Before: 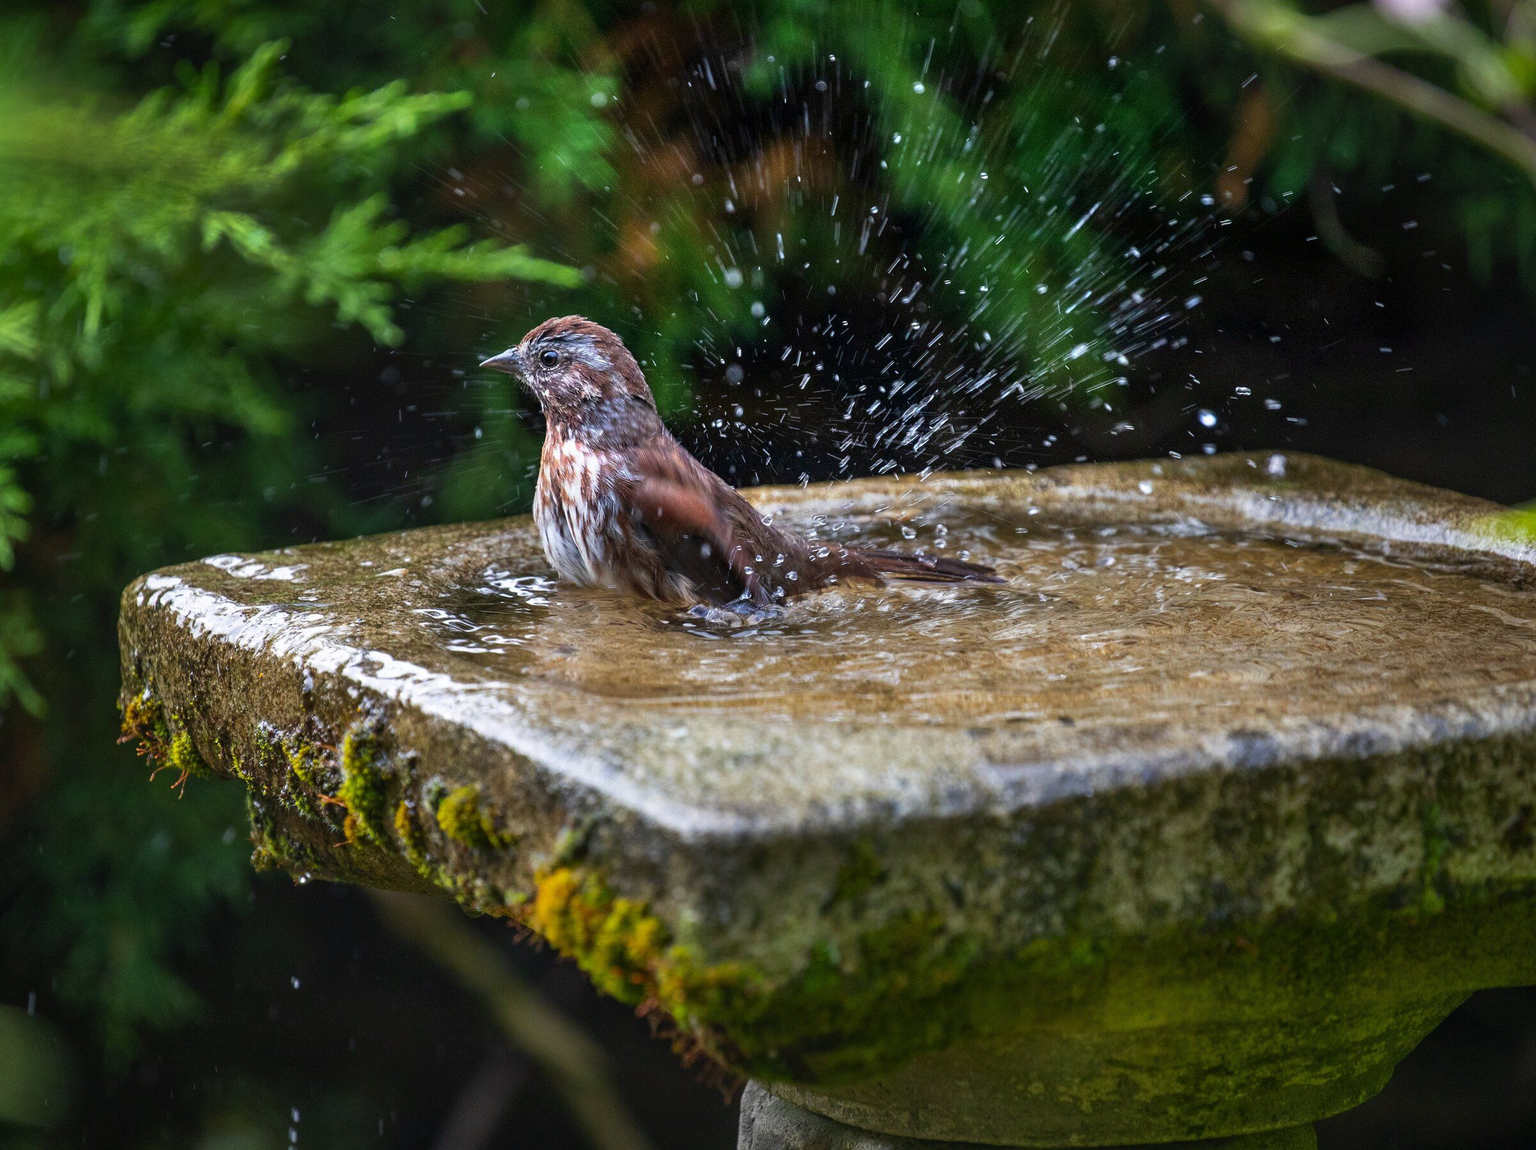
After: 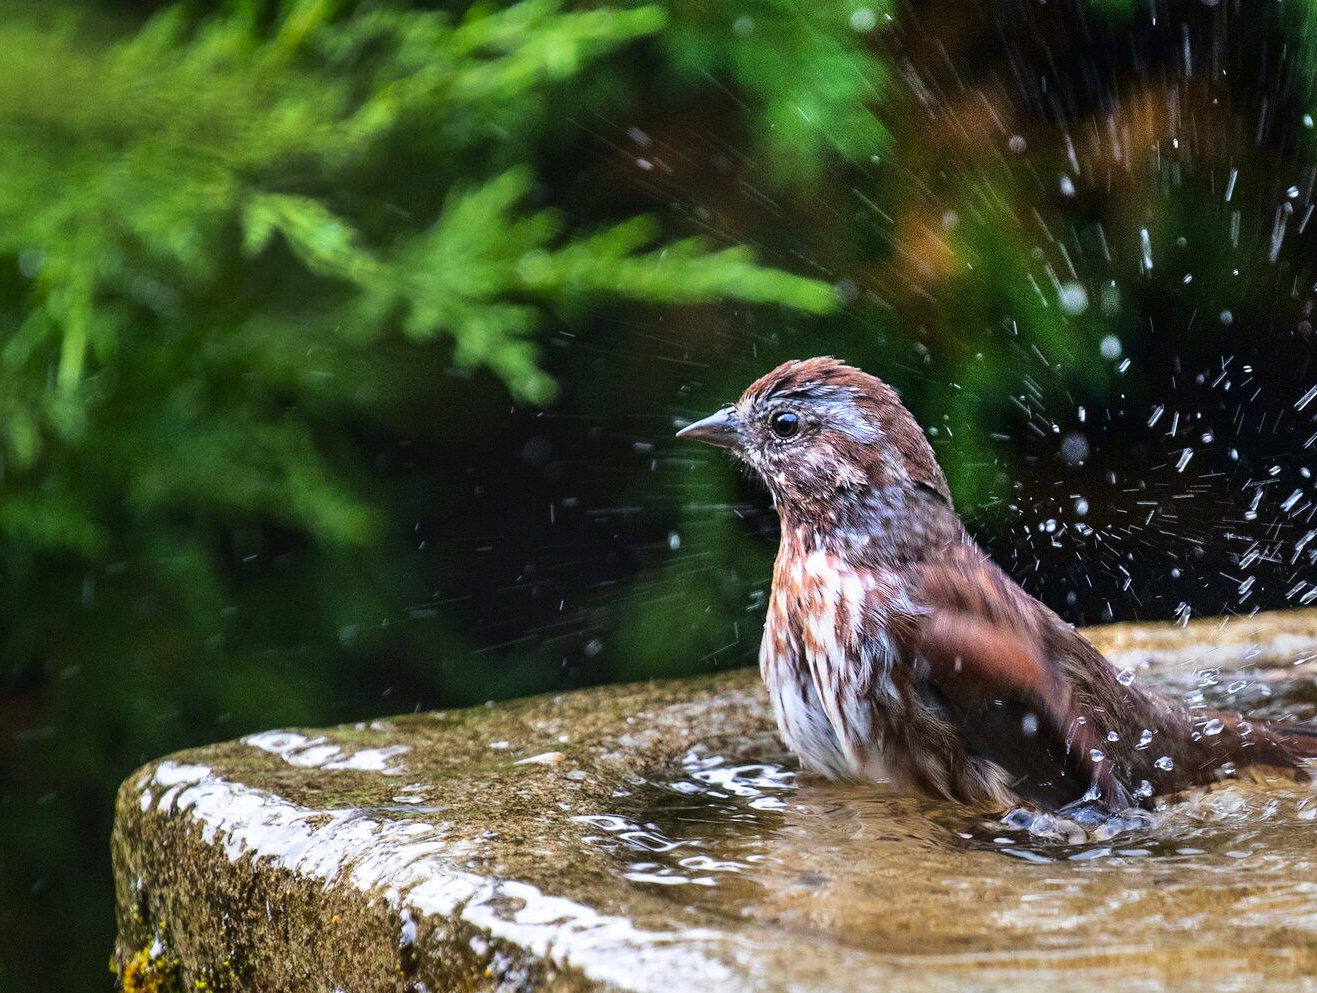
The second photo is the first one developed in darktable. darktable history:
tone curve: curves: ch0 [(0, 0) (0.003, 0.015) (0.011, 0.019) (0.025, 0.026) (0.044, 0.041) (0.069, 0.057) (0.1, 0.085) (0.136, 0.116) (0.177, 0.158) (0.224, 0.215) (0.277, 0.286) (0.335, 0.367) (0.399, 0.452) (0.468, 0.534) (0.543, 0.612) (0.623, 0.698) (0.709, 0.775) (0.801, 0.858) (0.898, 0.928) (1, 1)], color space Lab, linked channels, preserve colors none
crop and rotate: left 3.064%, top 7.585%, right 42.055%, bottom 37.126%
